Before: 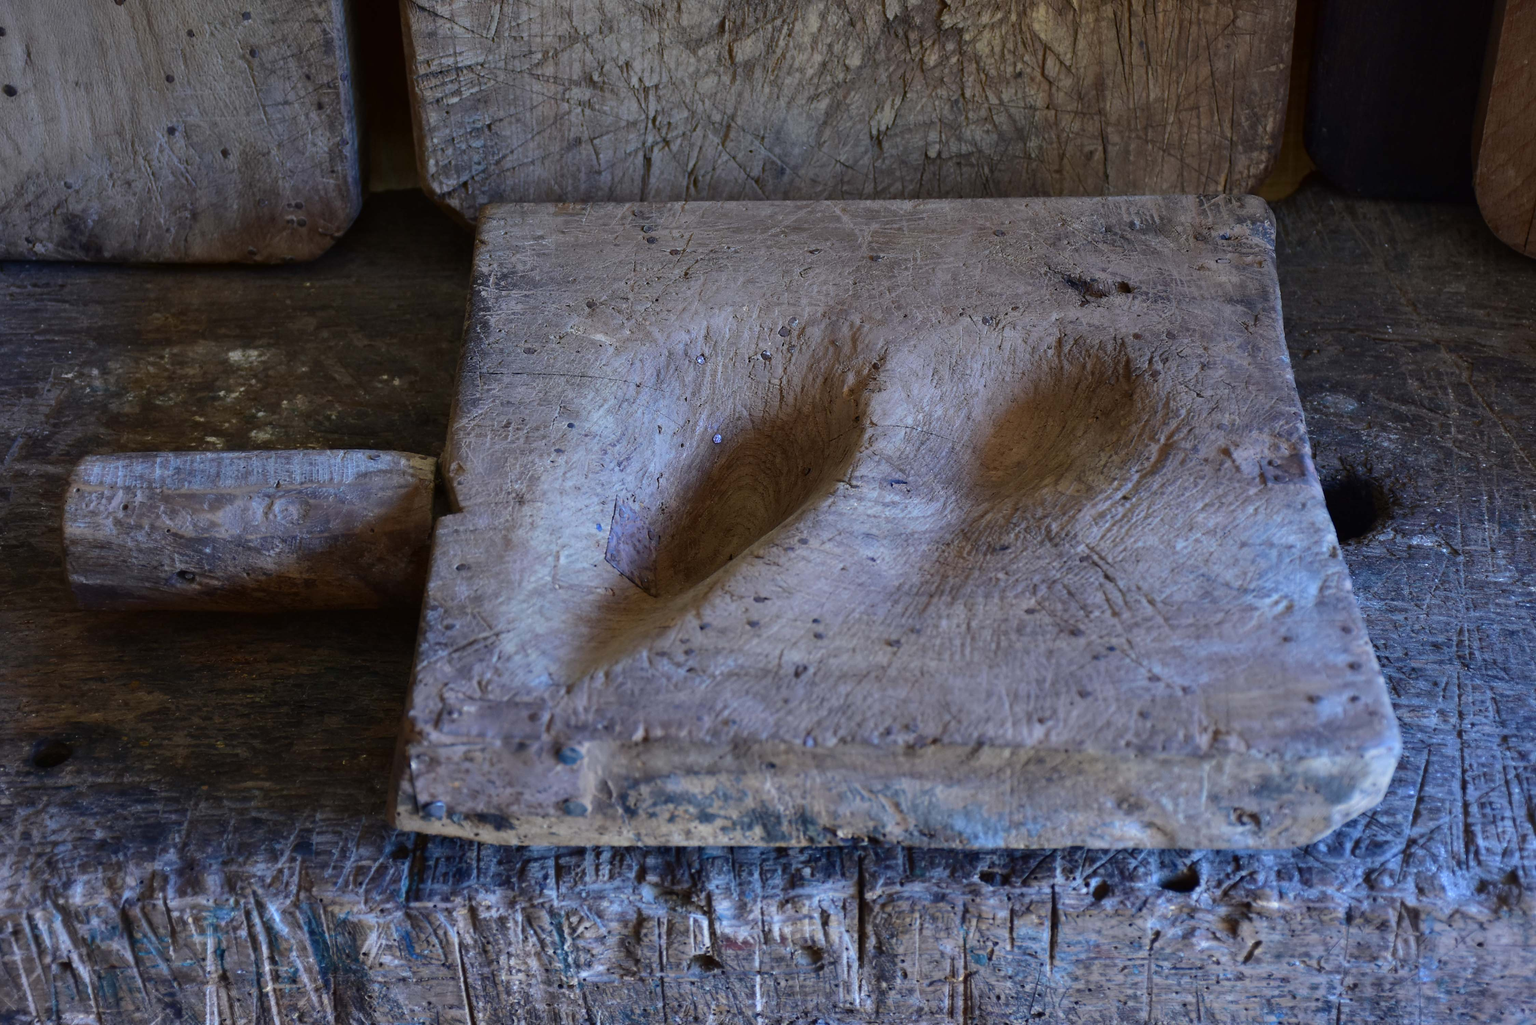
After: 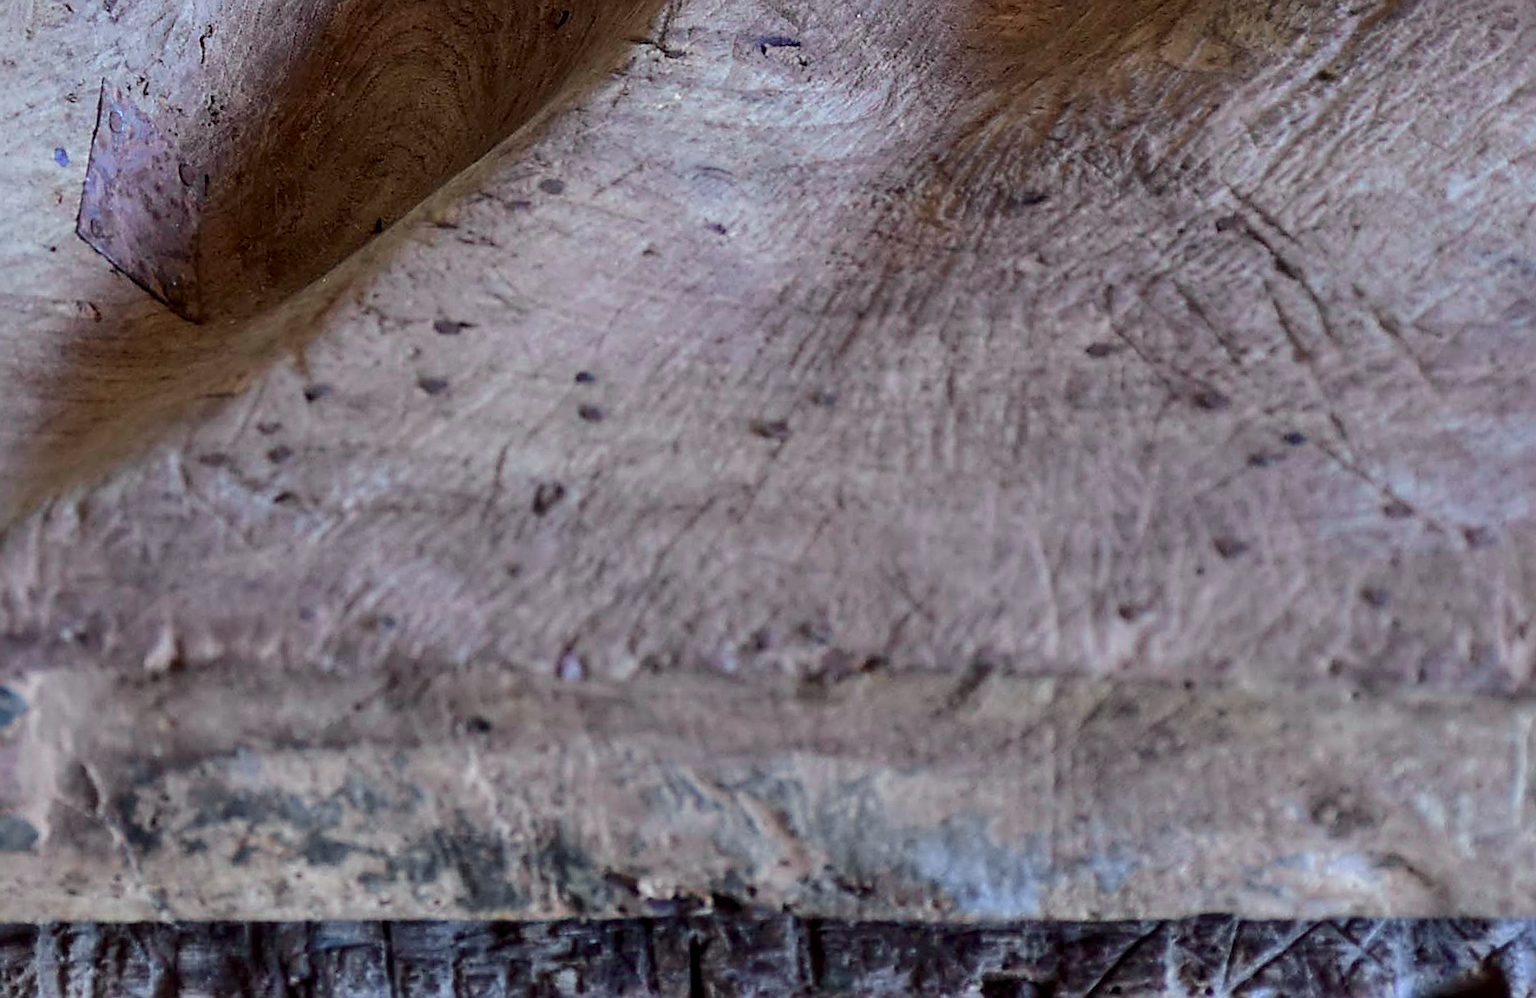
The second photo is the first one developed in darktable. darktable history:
tone curve: curves: ch0 [(0, 0.013) (0.036, 0.035) (0.274, 0.288) (0.504, 0.536) (0.844, 0.84) (1, 0.97)]; ch1 [(0, 0) (0.389, 0.403) (0.462, 0.48) (0.499, 0.5) (0.522, 0.534) (0.567, 0.588) (0.626, 0.645) (0.749, 0.781) (1, 1)]; ch2 [(0, 0) (0.457, 0.486) (0.5, 0.501) (0.533, 0.539) (0.599, 0.6) (0.704, 0.732) (1, 1)], color space Lab, independent channels, preserve colors none
crop: left 37.221%, top 45.169%, right 20.63%, bottom 13.777%
rotate and perspective: rotation -0.45°, automatic cropping original format, crop left 0.008, crop right 0.992, crop top 0.012, crop bottom 0.988
sharpen: on, module defaults
local contrast: on, module defaults
